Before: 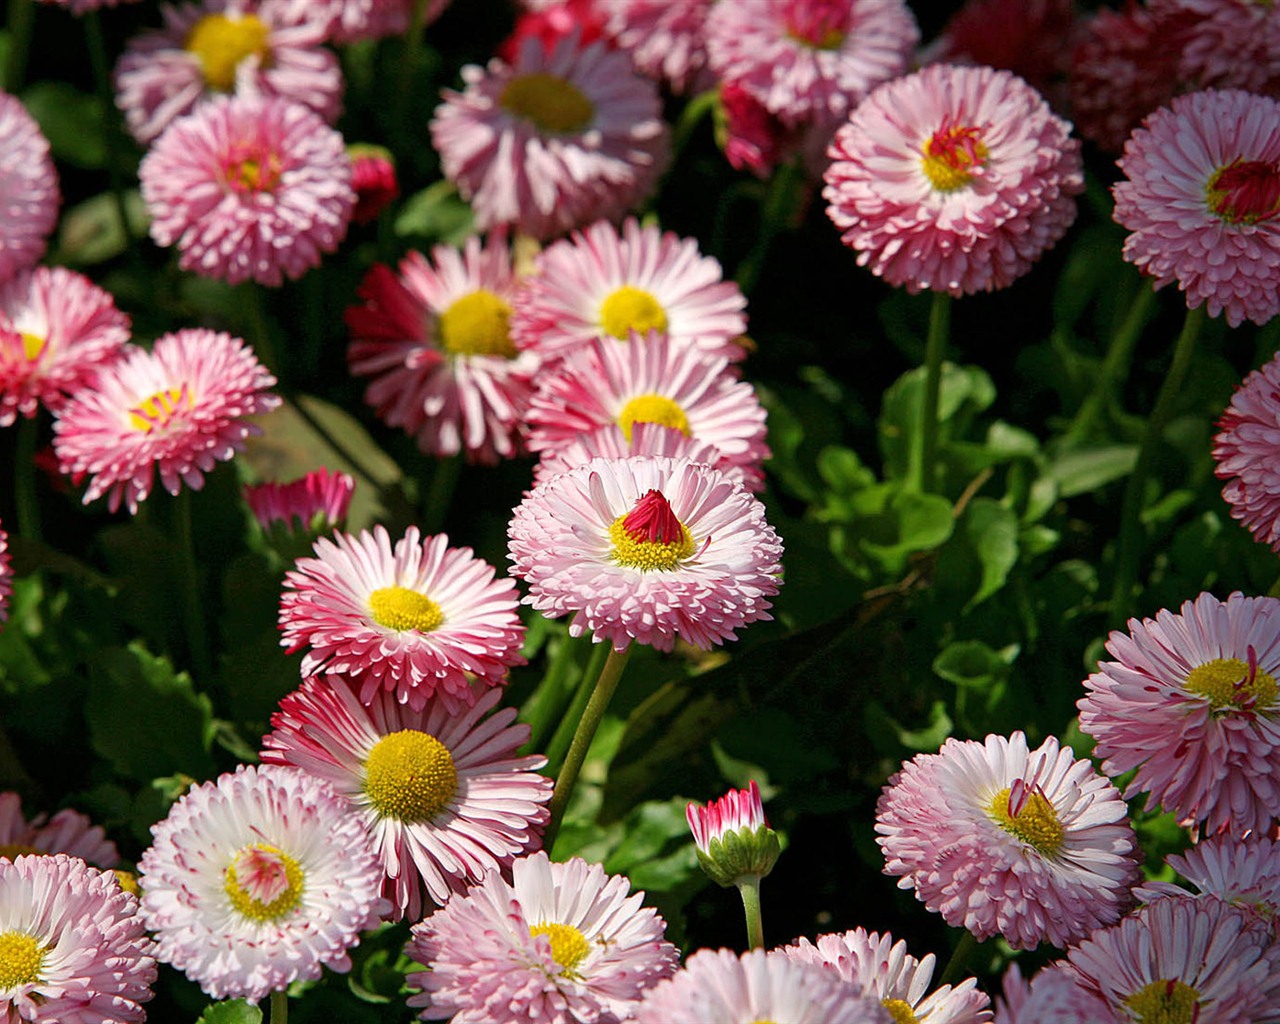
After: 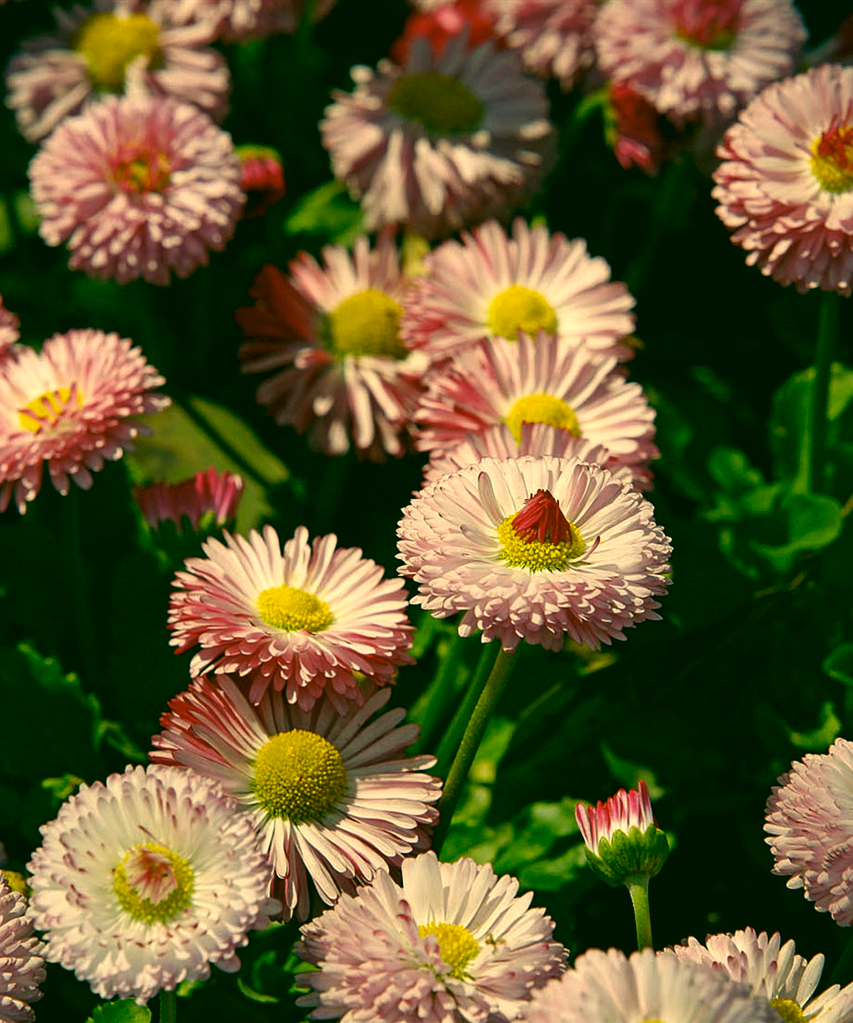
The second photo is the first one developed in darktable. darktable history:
crop and rotate: left 8.723%, right 24.61%
exposure: compensate highlight preservation false
contrast brightness saturation: brightness -0.088
color correction: highlights a* 5.63, highlights b* 33.57, shadows a* -25.49, shadows b* 4.03
